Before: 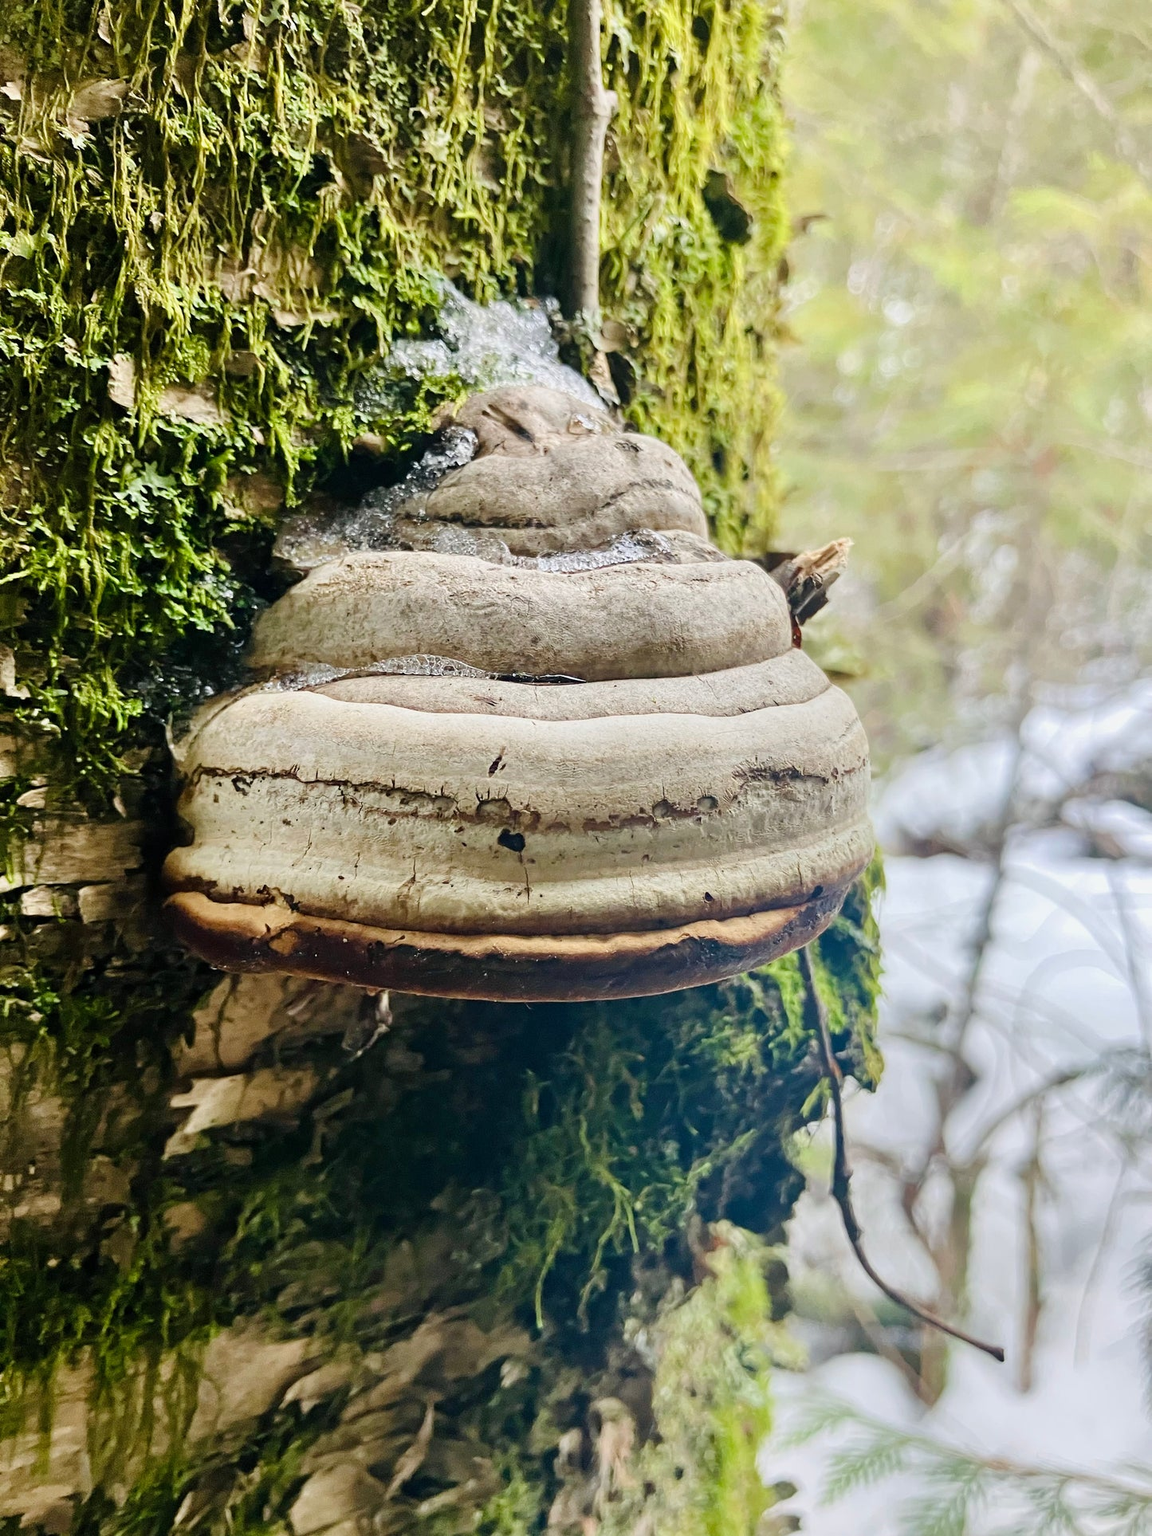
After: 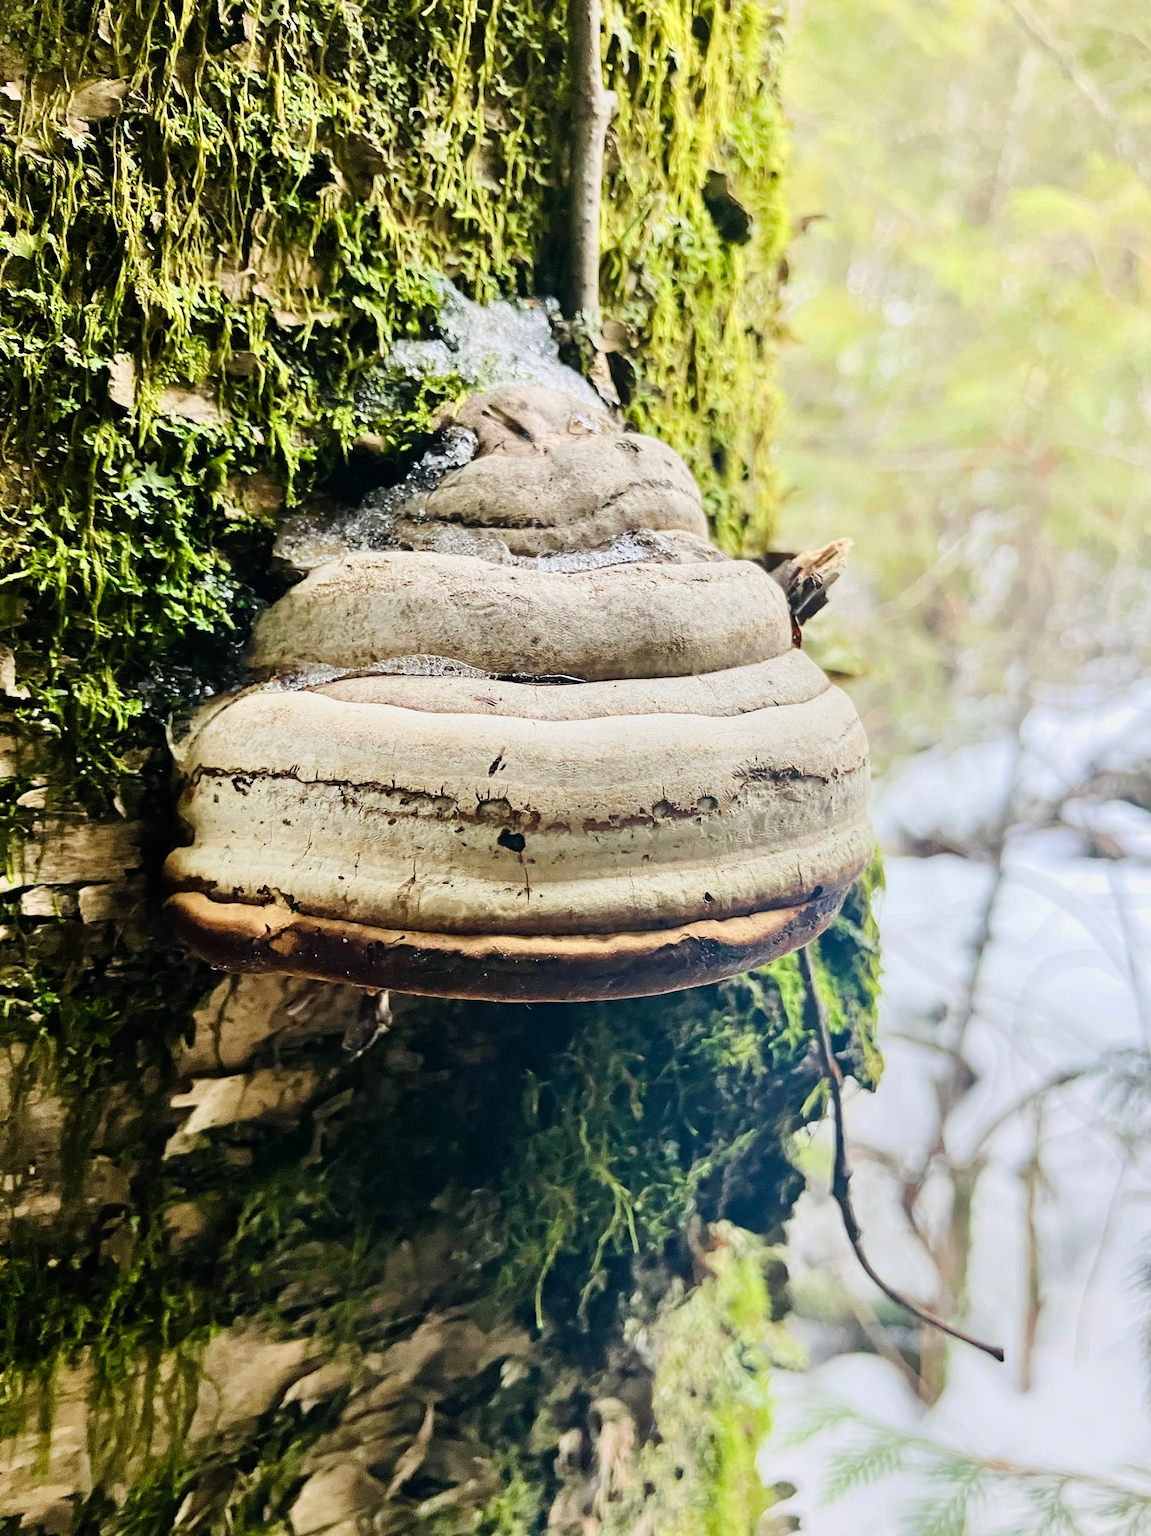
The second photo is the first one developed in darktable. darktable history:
tone curve: curves: ch0 [(0, 0) (0.071, 0.047) (0.266, 0.26) (0.491, 0.552) (0.753, 0.818) (1, 0.983)]; ch1 [(0, 0) (0.346, 0.307) (0.408, 0.369) (0.463, 0.443) (0.482, 0.493) (0.502, 0.5) (0.517, 0.518) (0.546, 0.576) (0.588, 0.643) (0.651, 0.709) (1, 1)]; ch2 [(0, 0) (0.346, 0.34) (0.434, 0.46) (0.485, 0.494) (0.5, 0.494) (0.517, 0.503) (0.535, 0.545) (0.583, 0.624) (0.625, 0.678) (1, 1)]
